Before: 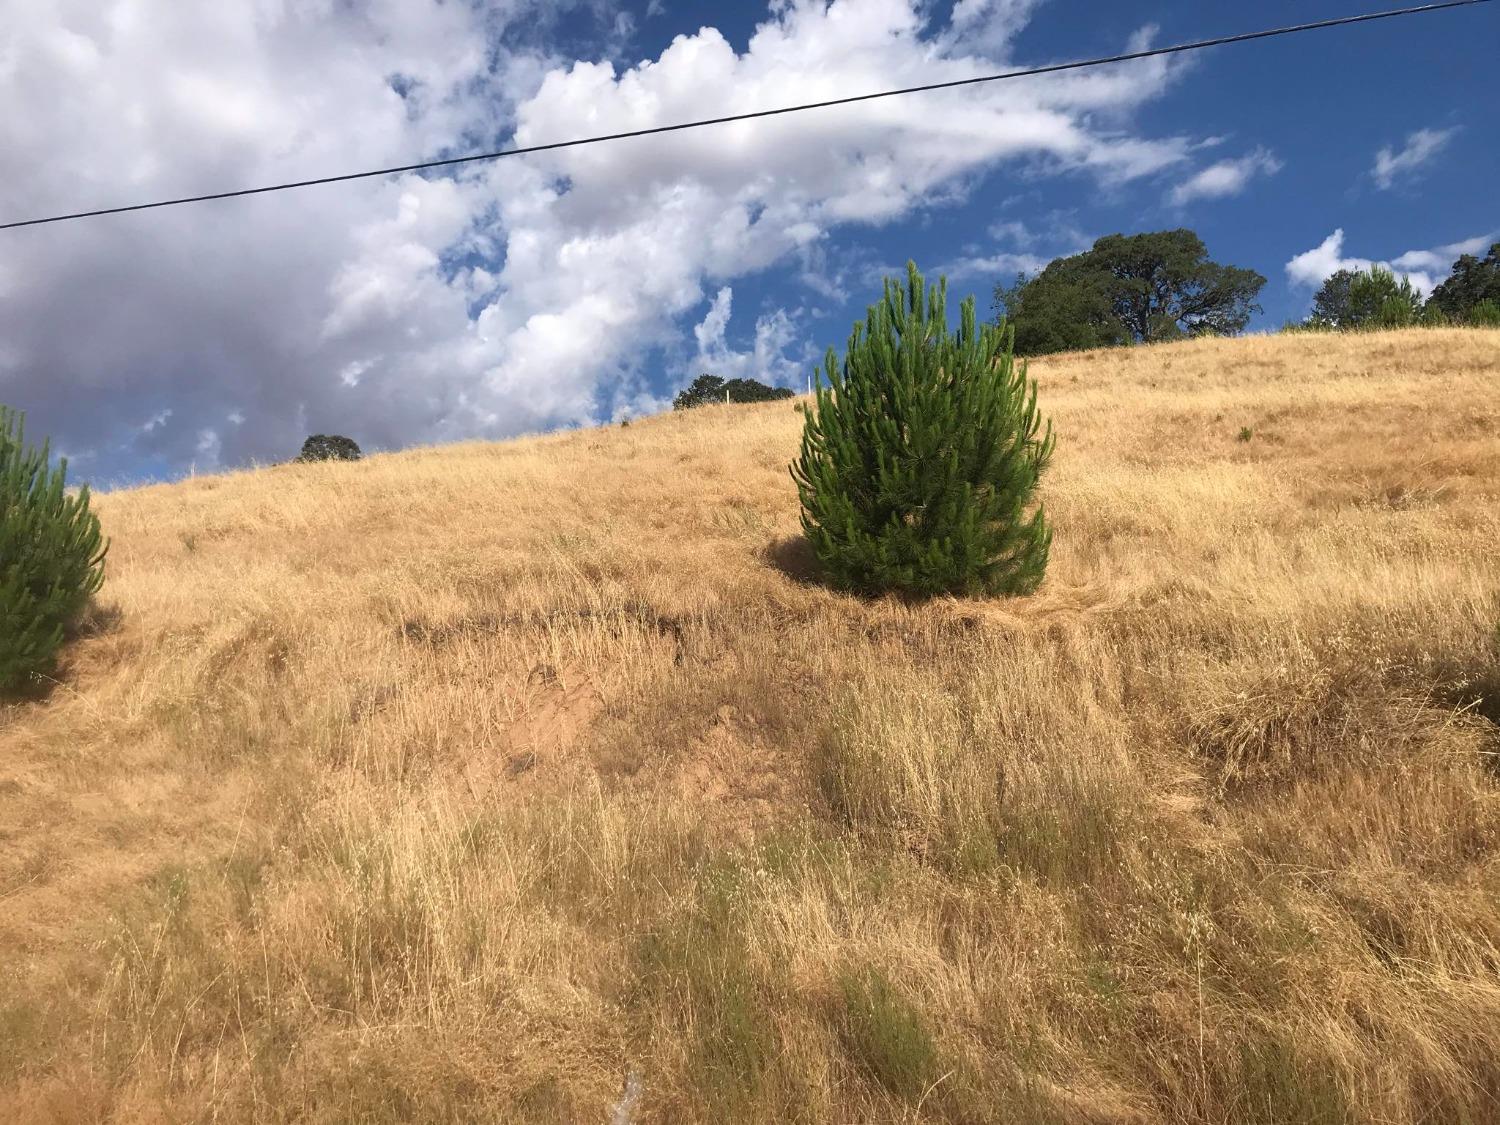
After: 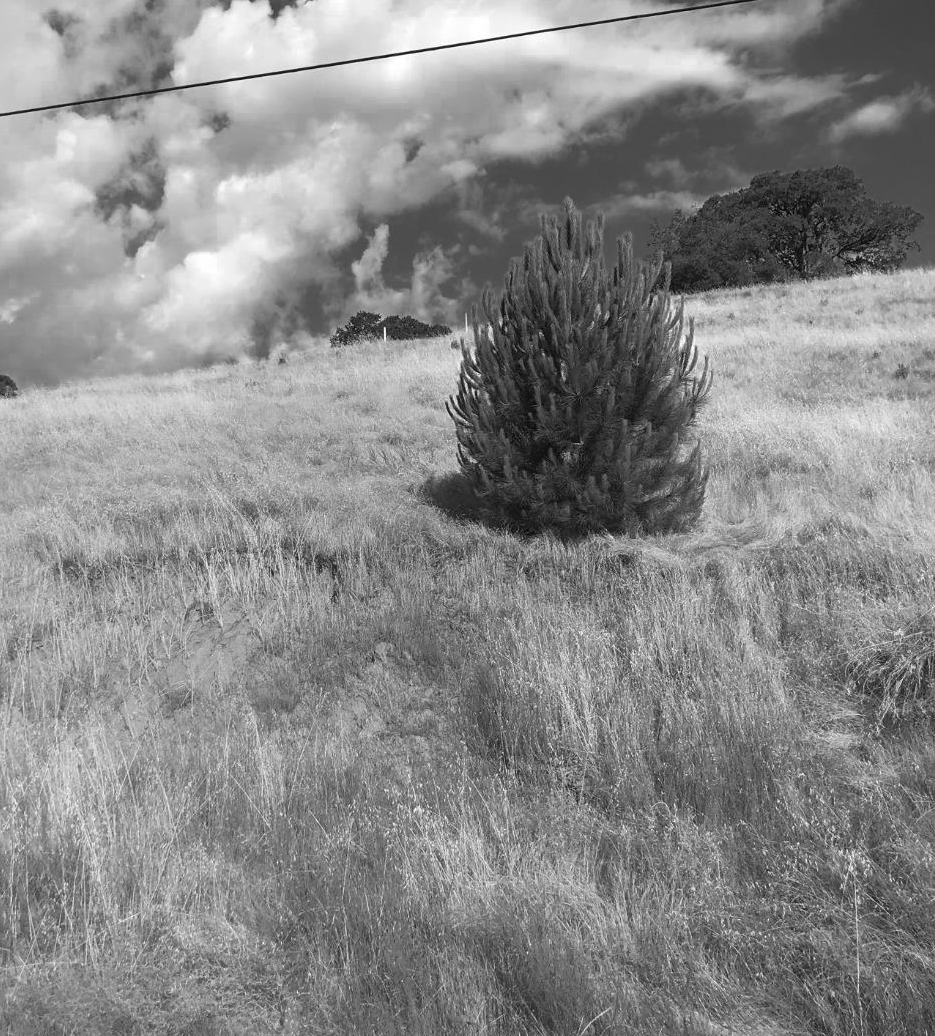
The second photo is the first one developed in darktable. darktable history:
crop and rotate: left 22.918%, top 5.629%, right 14.711%, bottom 2.247%
color zones: curves: ch0 [(0.002, 0.593) (0.143, 0.417) (0.285, 0.541) (0.455, 0.289) (0.608, 0.327) (0.727, 0.283) (0.869, 0.571) (1, 0.603)]; ch1 [(0, 0) (0.143, 0) (0.286, 0) (0.429, 0) (0.571, 0) (0.714, 0) (0.857, 0)]
contrast brightness saturation: saturation 0.18
